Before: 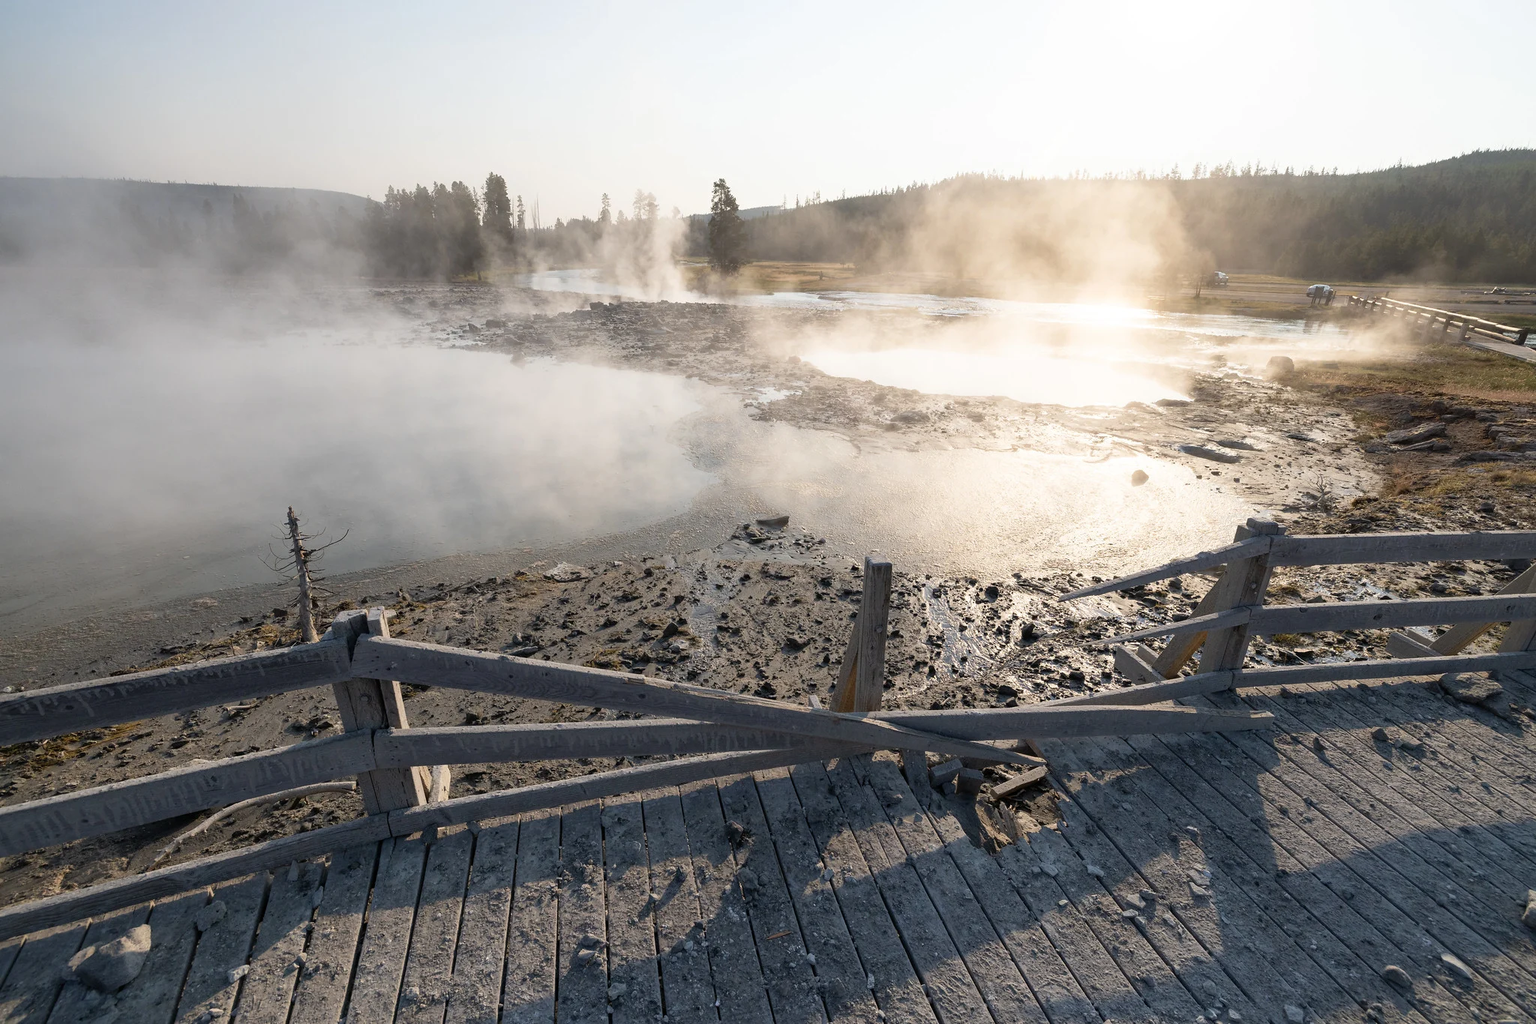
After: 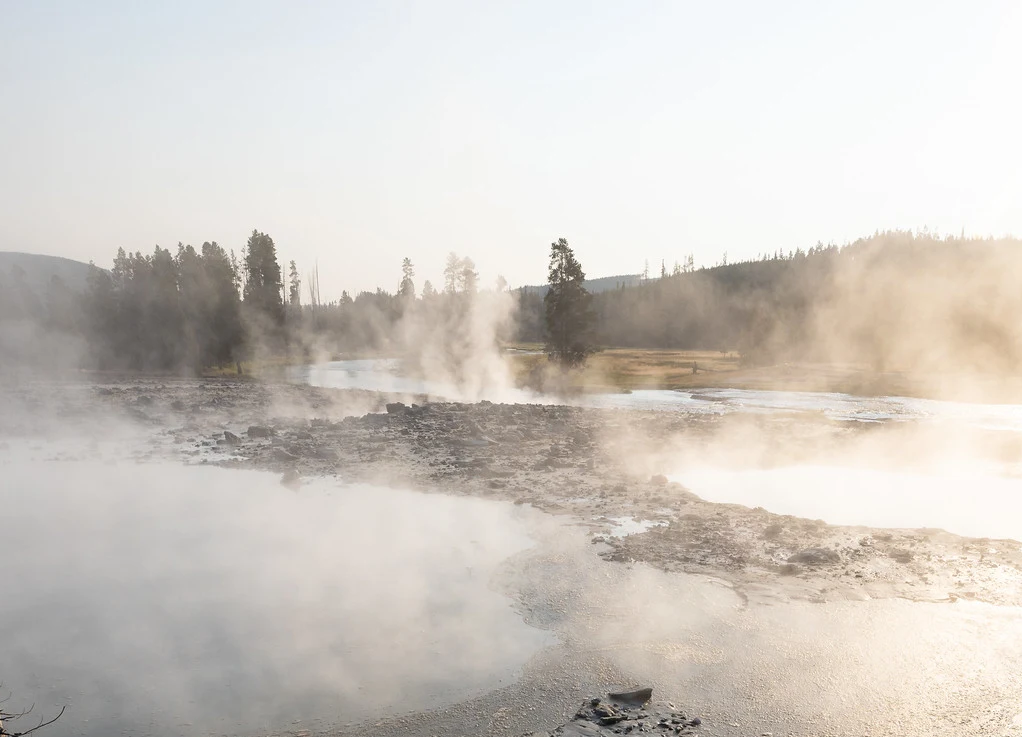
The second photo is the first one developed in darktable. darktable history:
crop: left 19.555%, right 30.494%, bottom 45.995%
